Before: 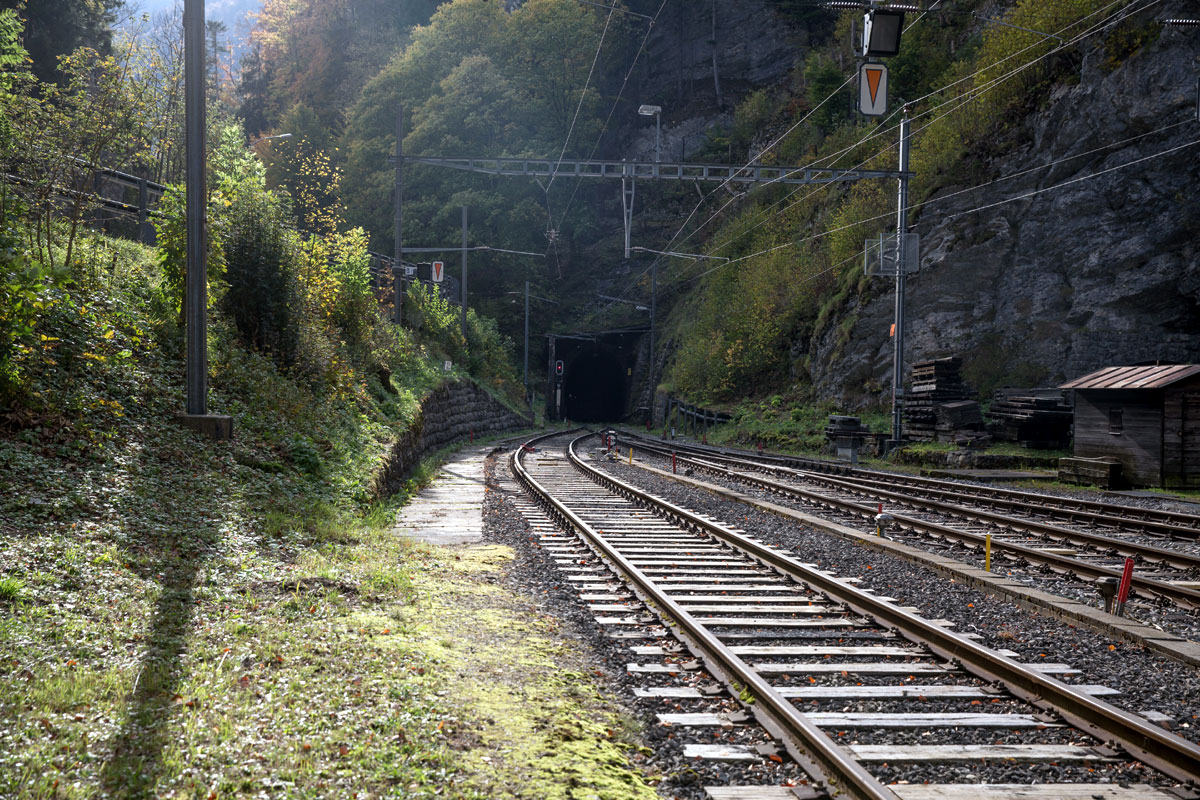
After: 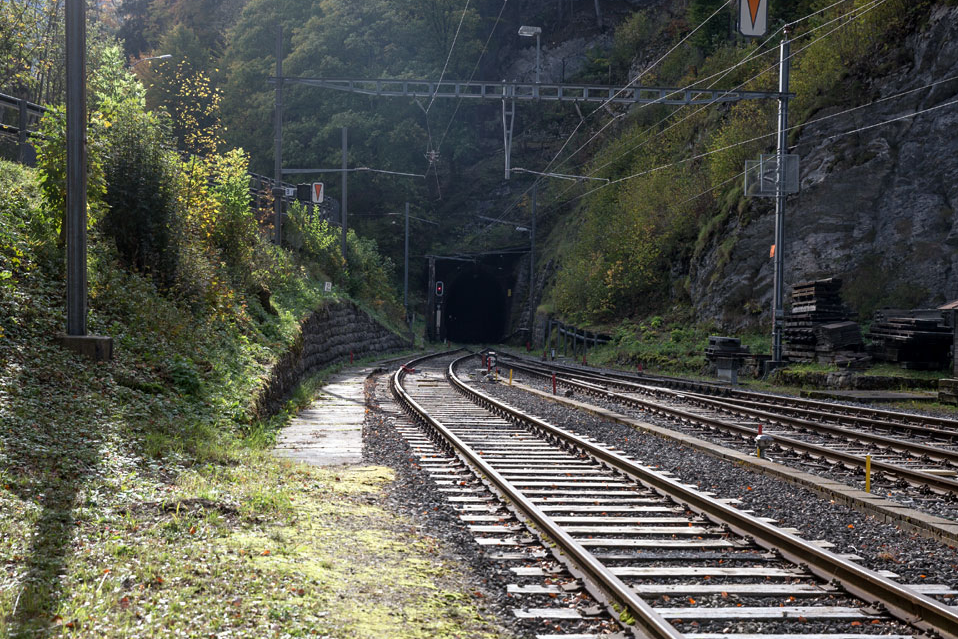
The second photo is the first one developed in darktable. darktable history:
exposure: exposure -0.021 EV, compensate highlight preservation false
crop and rotate: left 10.071%, top 10.071%, right 10.02%, bottom 10.02%
